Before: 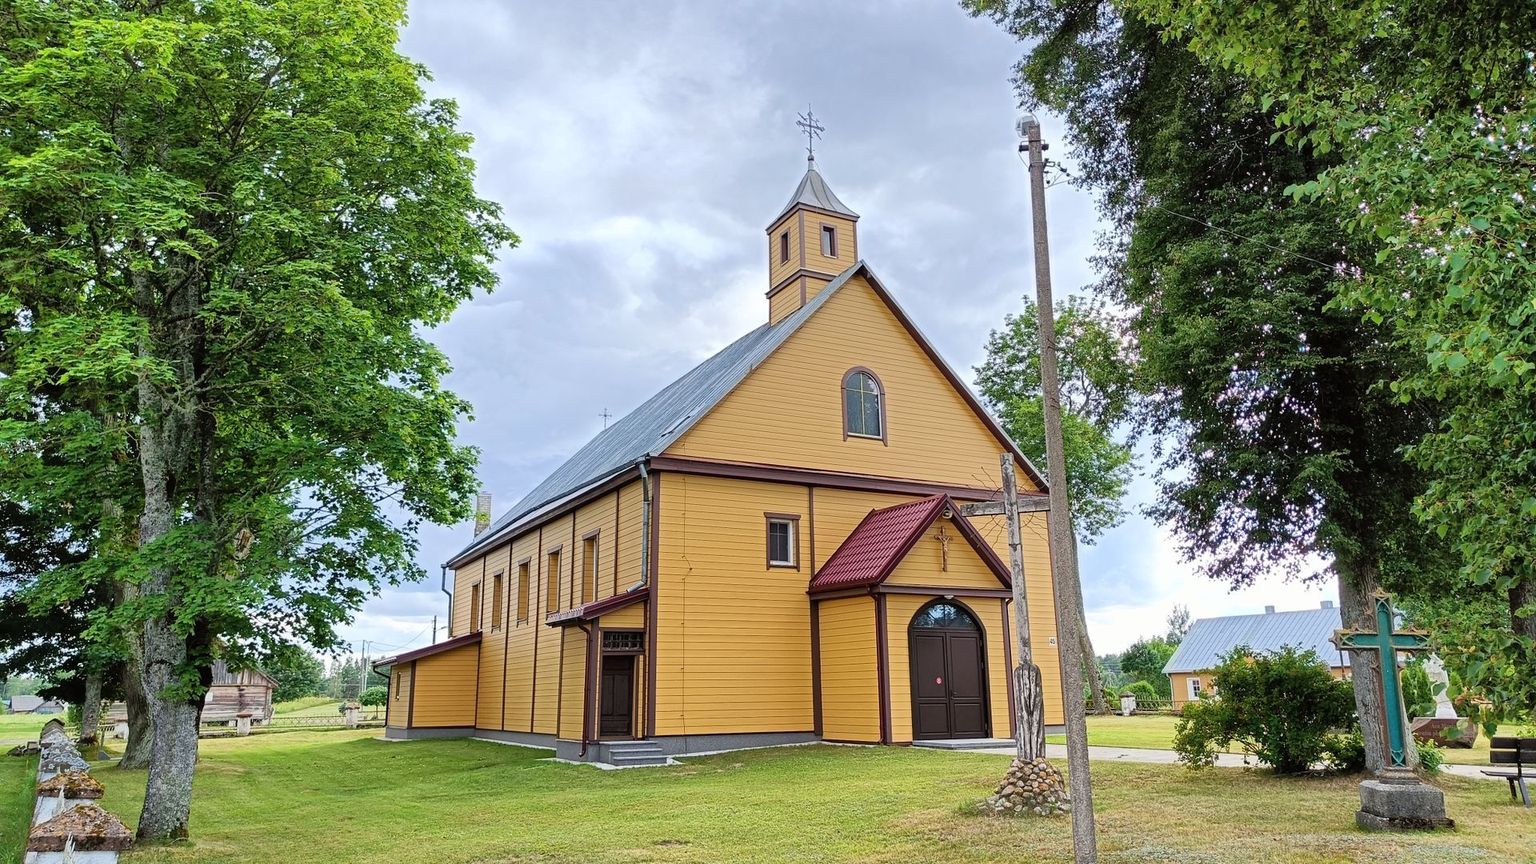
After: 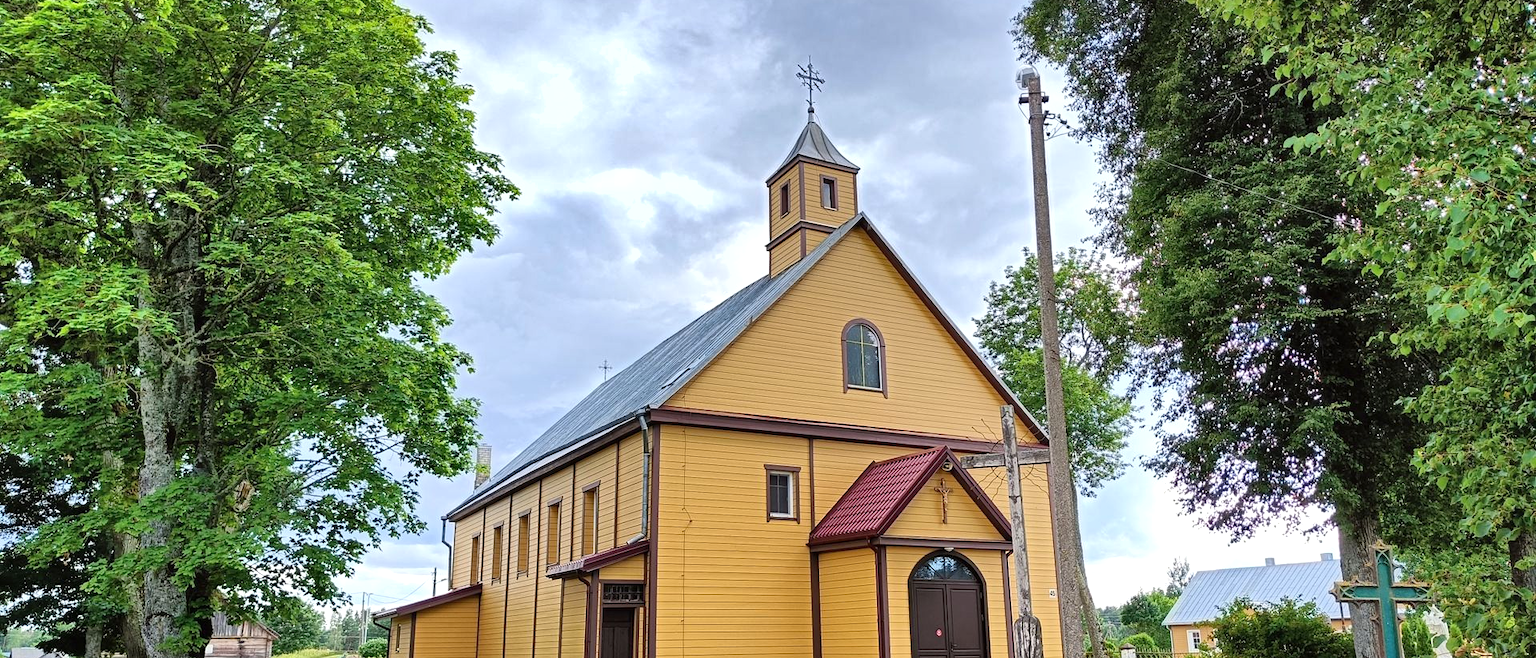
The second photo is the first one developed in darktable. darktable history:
shadows and highlights: low approximation 0.01, soften with gaussian
exposure: exposure 0.23 EV, compensate highlight preservation false
crop: top 5.571%, bottom 18.143%
